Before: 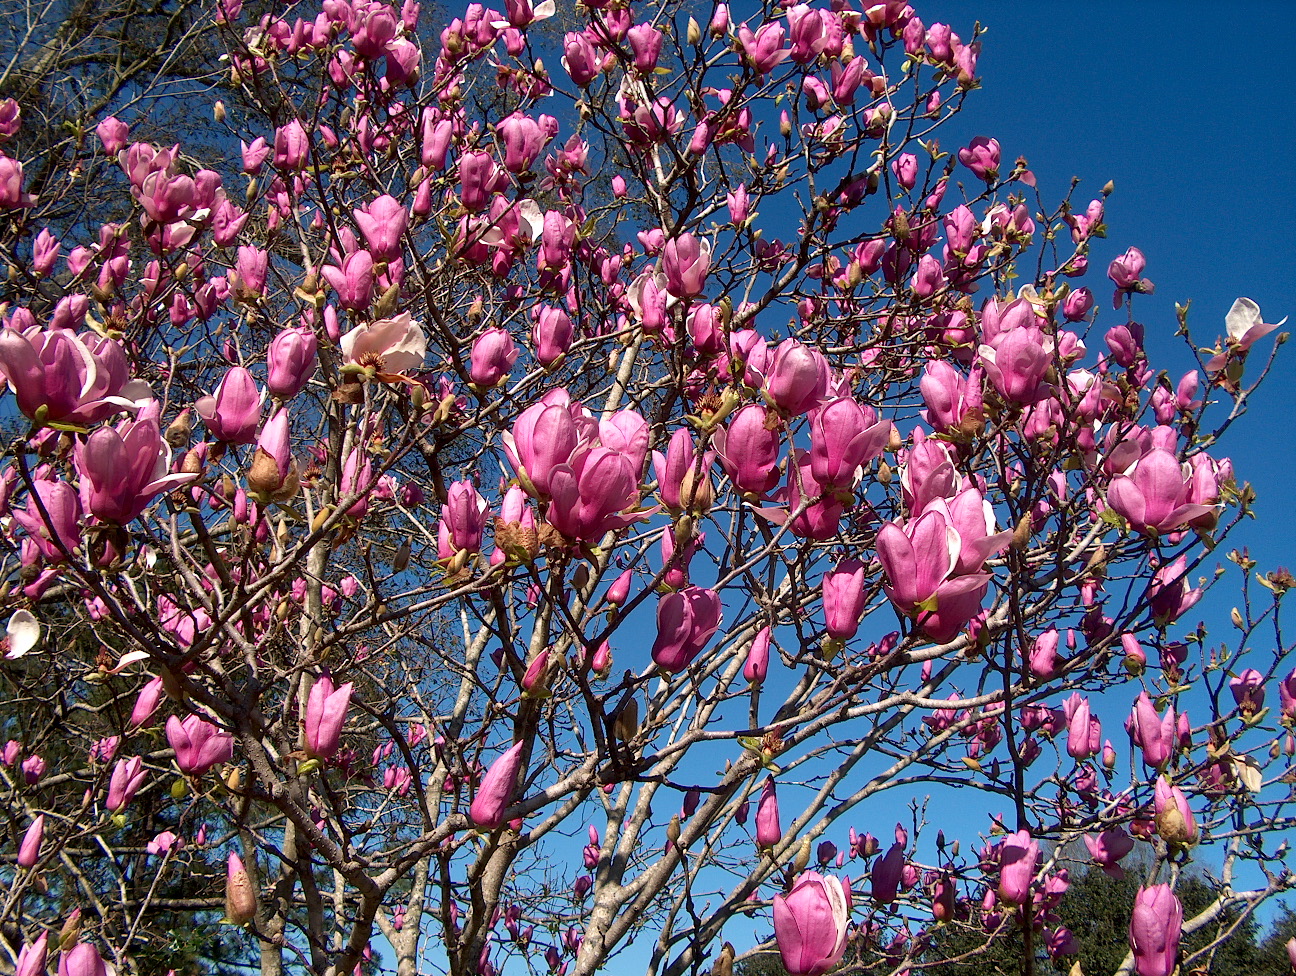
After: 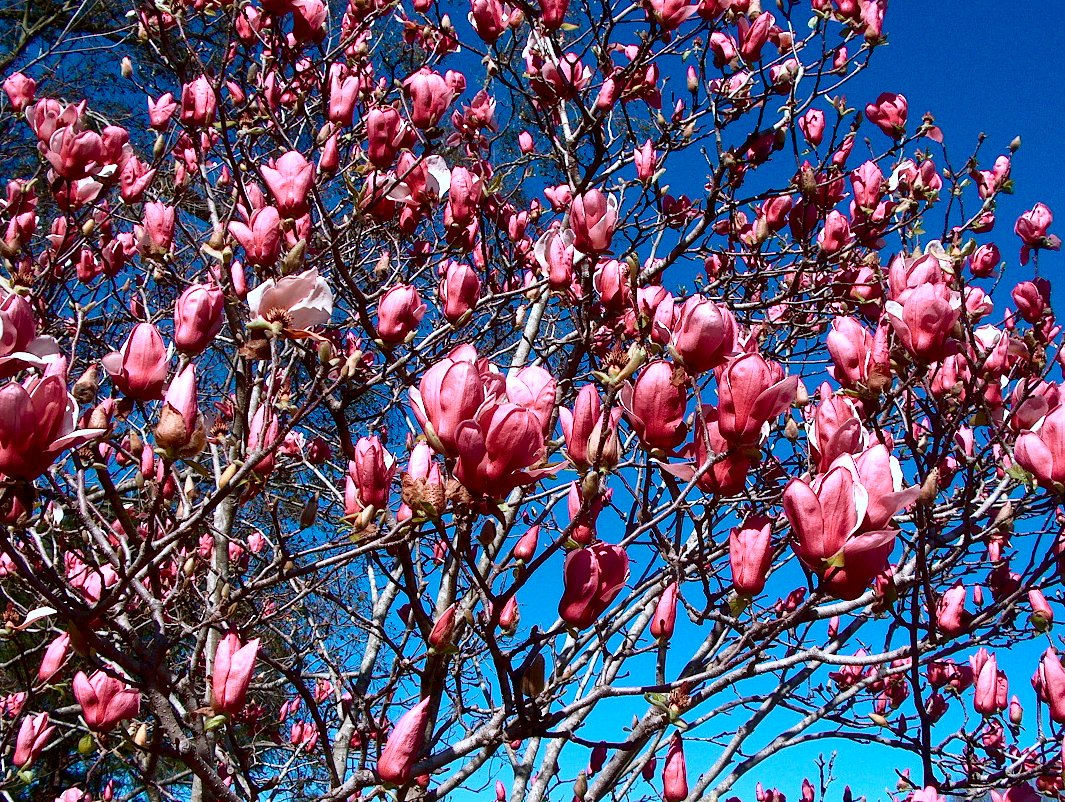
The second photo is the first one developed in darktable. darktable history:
tone curve: curves: ch0 [(0, 0) (0.059, 0.027) (0.178, 0.105) (0.292, 0.233) (0.485, 0.472) (0.837, 0.887) (1, 0.983)]; ch1 [(0, 0) (0.23, 0.166) (0.34, 0.298) (0.371, 0.334) (0.435, 0.413) (0.477, 0.469) (0.499, 0.498) (0.534, 0.551) (0.56, 0.585) (0.754, 0.801) (1, 1)]; ch2 [(0, 0) (0.431, 0.414) (0.498, 0.503) (0.524, 0.531) (0.568, 0.567) (0.6, 0.597) (0.65, 0.651) (0.752, 0.764) (1, 1)], color space Lab, independent channels, preserve colors none
crop and rotate: left 7.196%, top 4.574%, right 10.605%, bottom 13.178%
color zones: curves: ch0 [(0.018, 0.548) (0.197, 0.654) (0.425, 0.447) (0.605, 0.658) (0.732, 0.579)]; ch1 [(0.105, 0.531) (0.224, 0.531) (0.386, 0.39) (0.618, 0.456) (0.732, 0.456) (0.956, 0.421)]; ch2 [(0.039, 0.583) (0.215, 0.465) (0.399, 0.544) (0.465, 0.548) (0.614, 0.447) (0.724, 0.43) (0.882, 0.623) (0.956, 0.632)]
white balance: red 0.931, blue 1.11
color balance rgb: perceptual saturation grading › global saturation 20%, perceptual saturation grading › highlights -50%, perceptual saturation grading › shadows 30%
color correction: highlights a* -0.772, highlights b* -8.92
